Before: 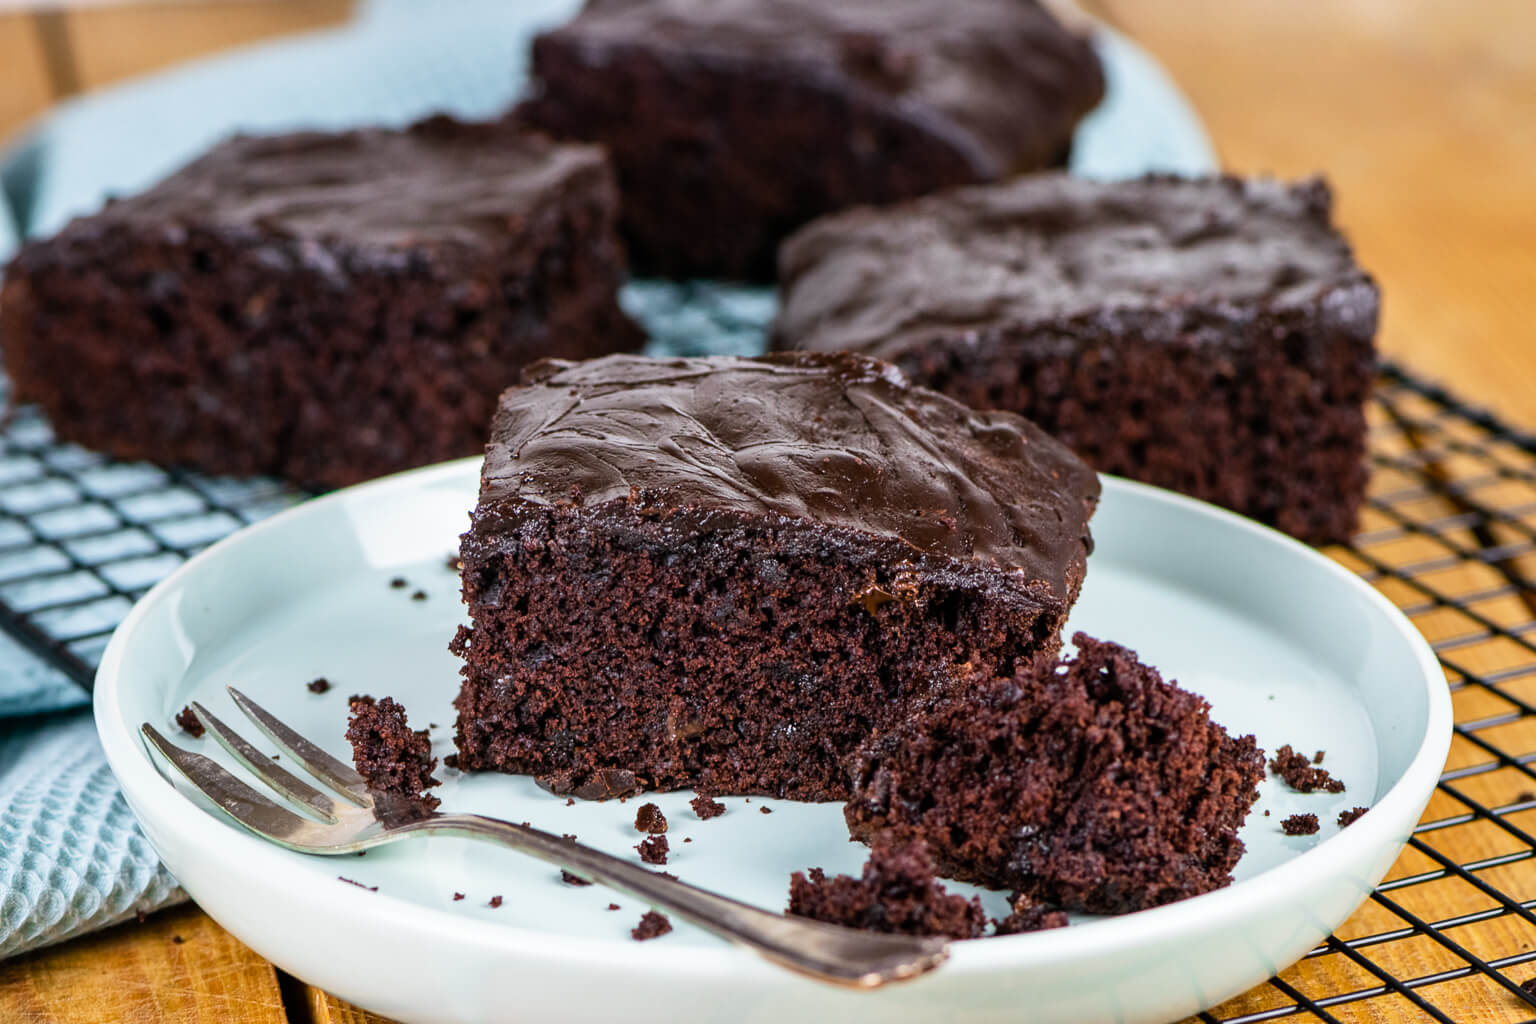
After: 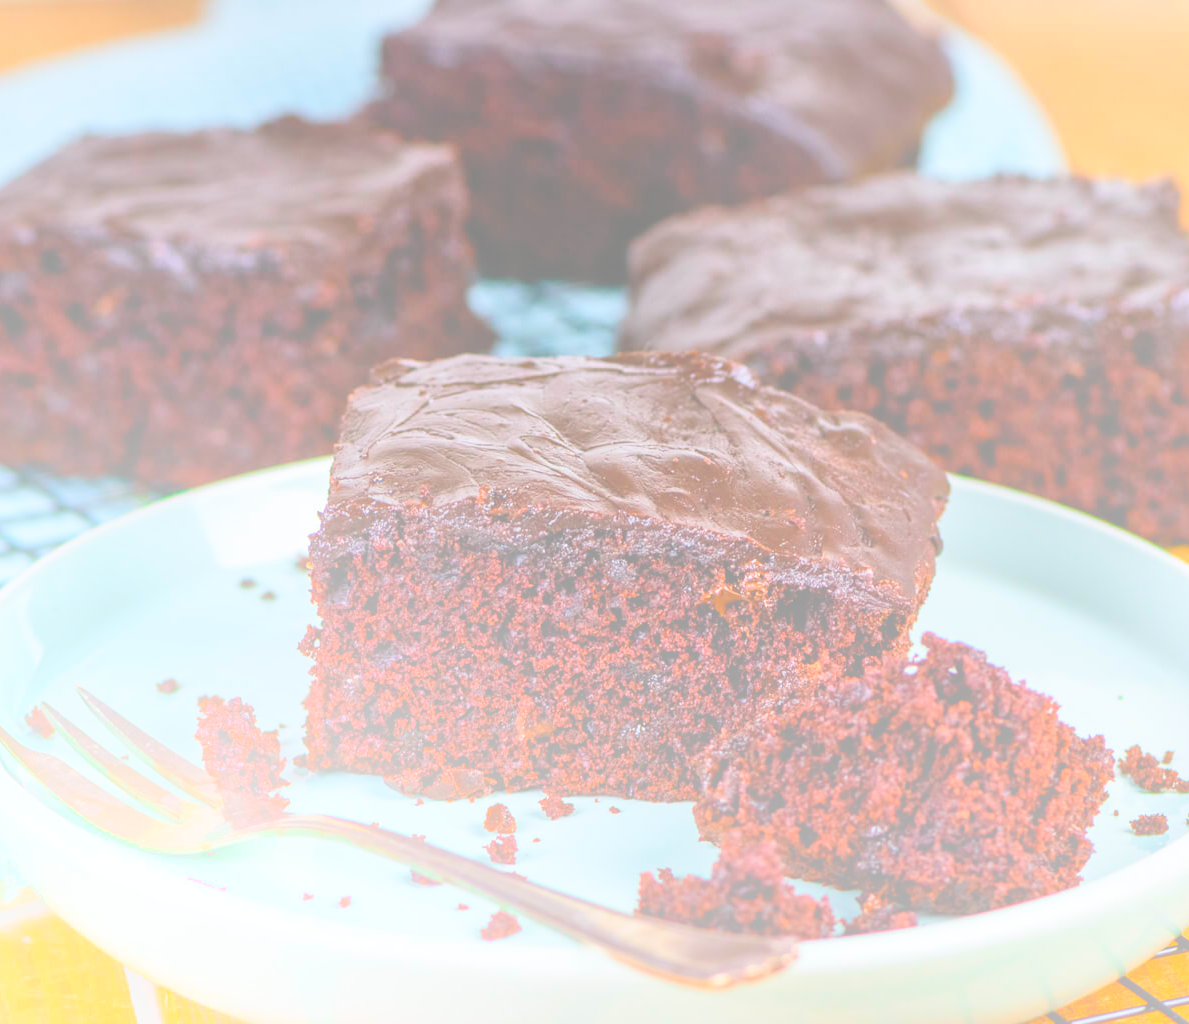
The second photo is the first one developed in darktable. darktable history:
shadows and highlights: shadows 49, highlights -41, soften with gaussian
crop: left 9.88%, right 12.664%
bloom: size 70%, threshold 25%, strength 70%
